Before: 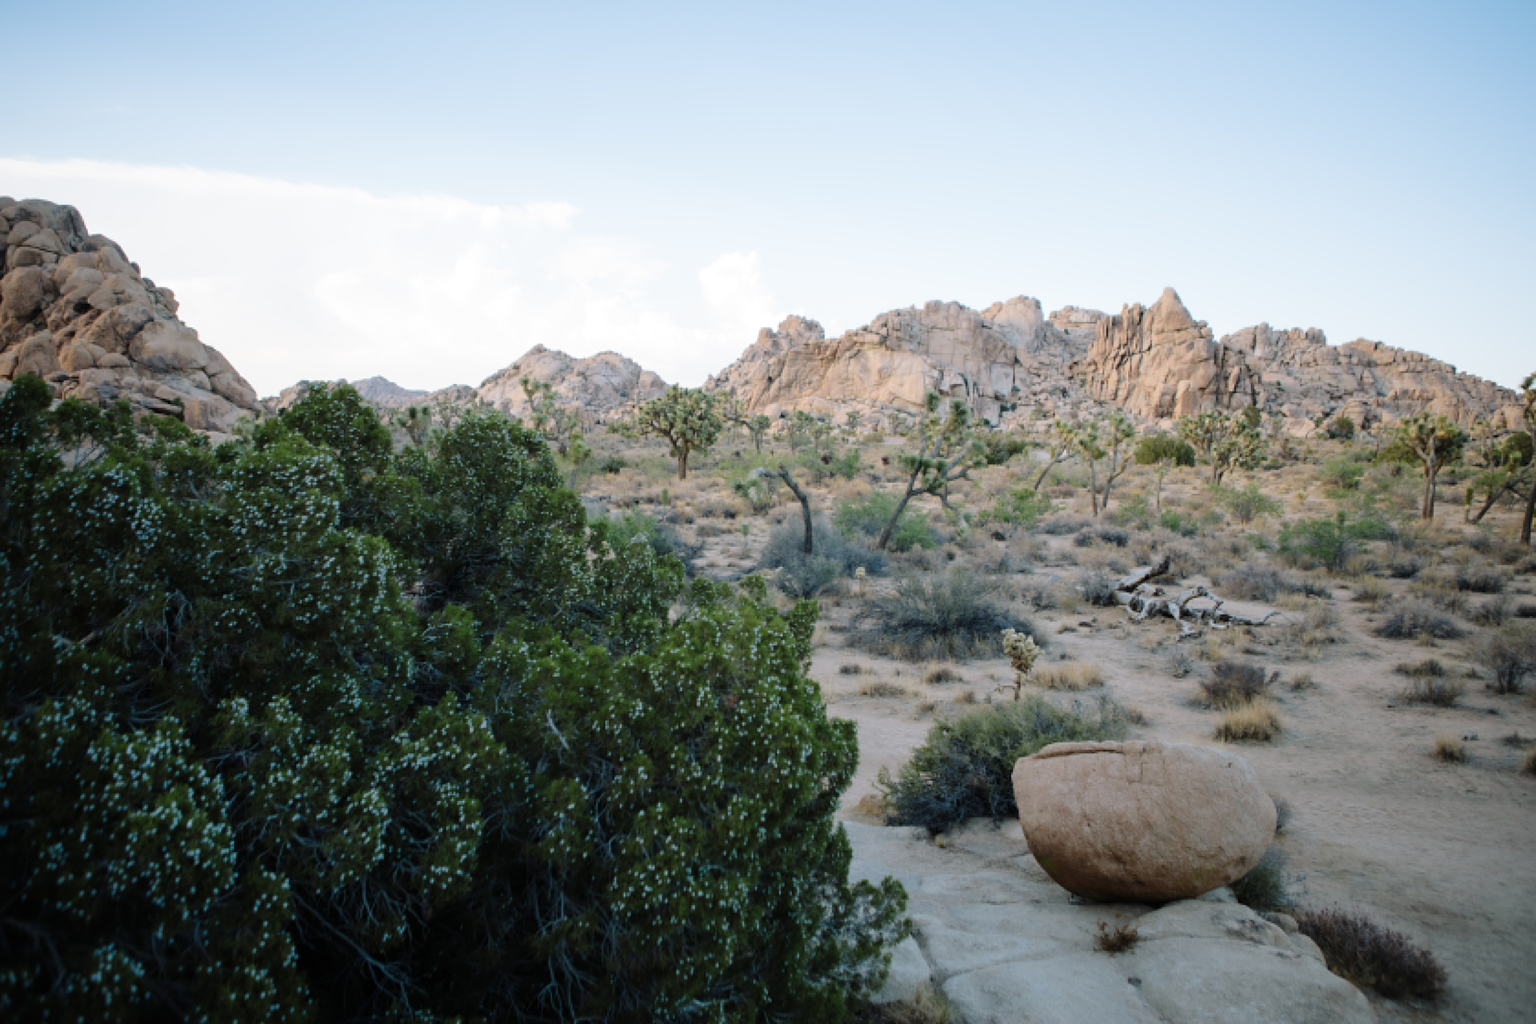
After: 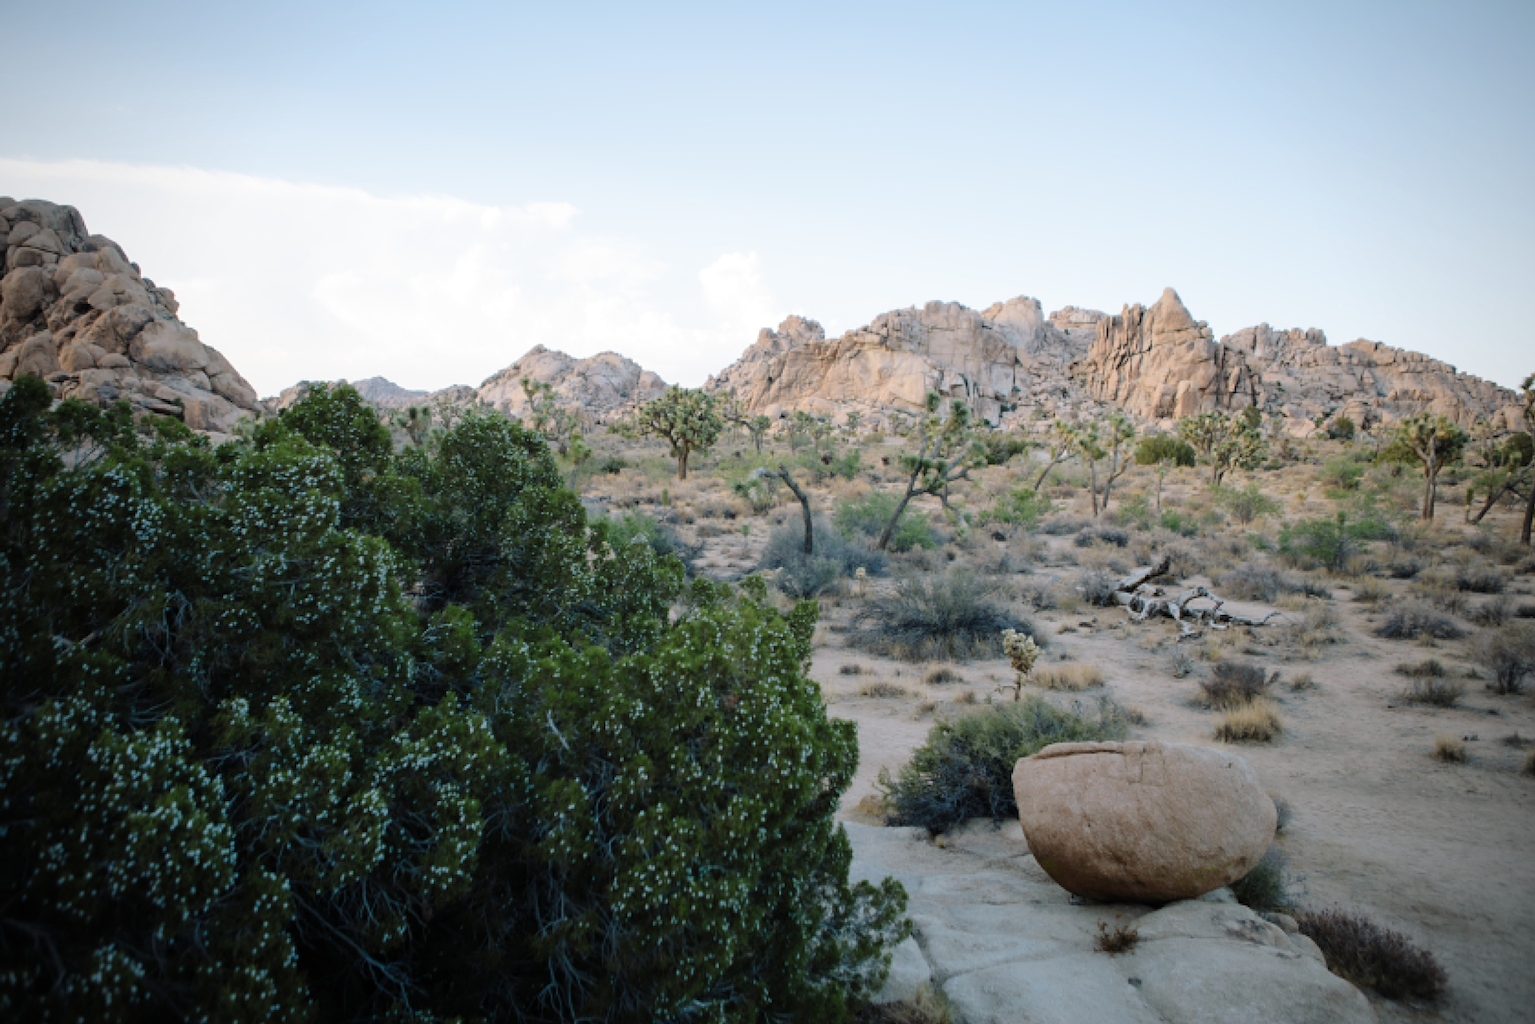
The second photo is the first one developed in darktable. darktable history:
vignetting: fall-off radius 60.83%, brightness -0.321, unbound false
